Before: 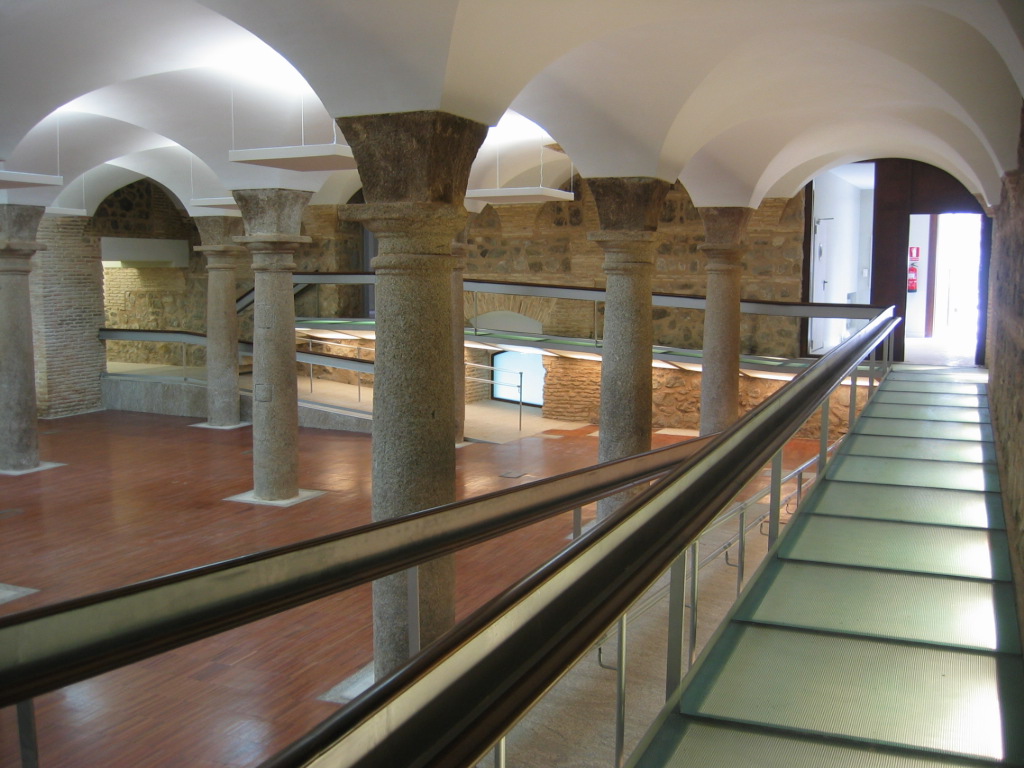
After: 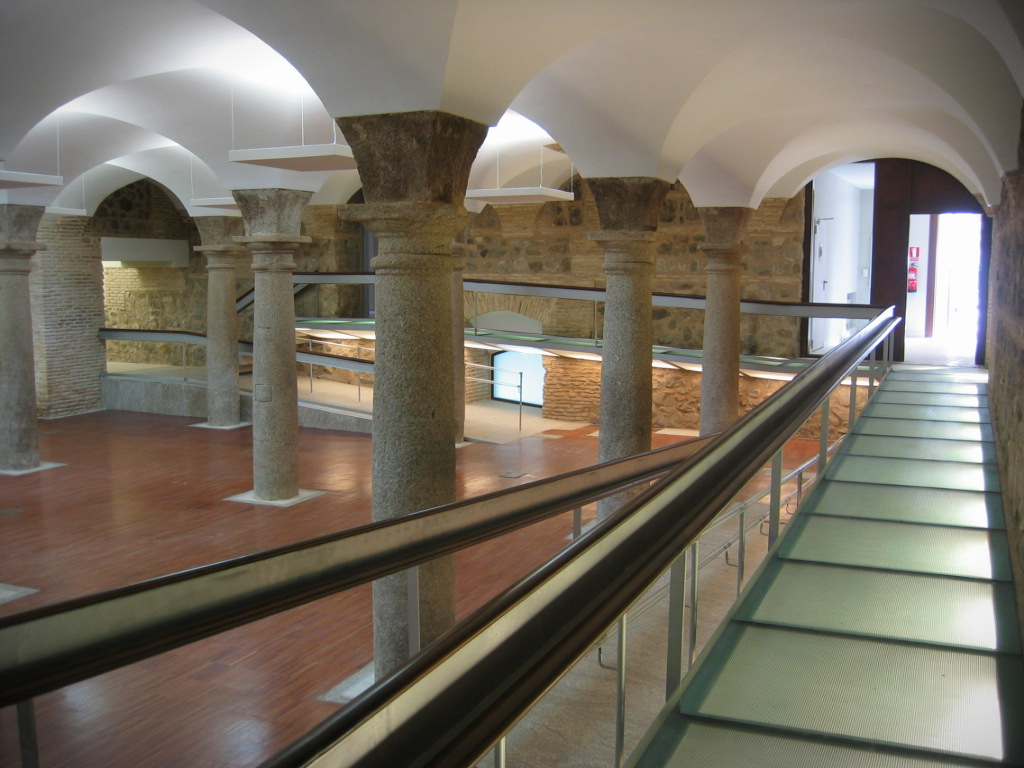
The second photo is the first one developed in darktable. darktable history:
vignetting: fall-off start 100.58%, width/height ratio 1.309
exposure: compensate exposure bias true, compensate highlight preservation false
